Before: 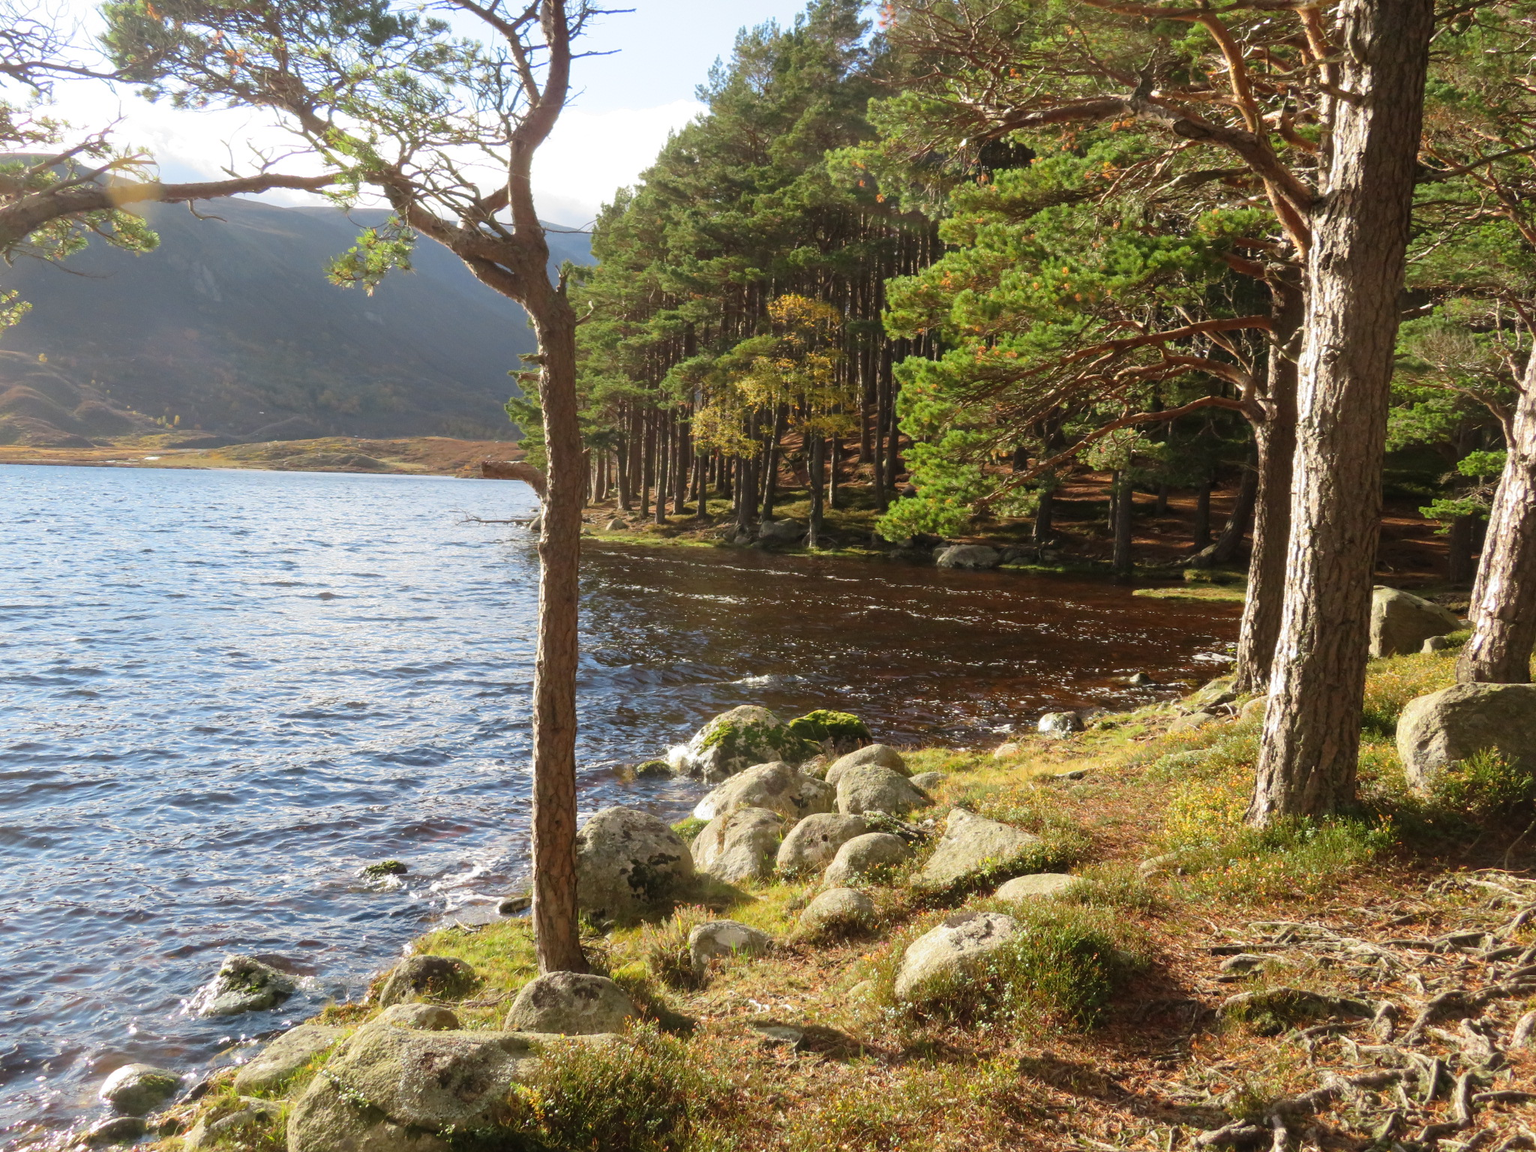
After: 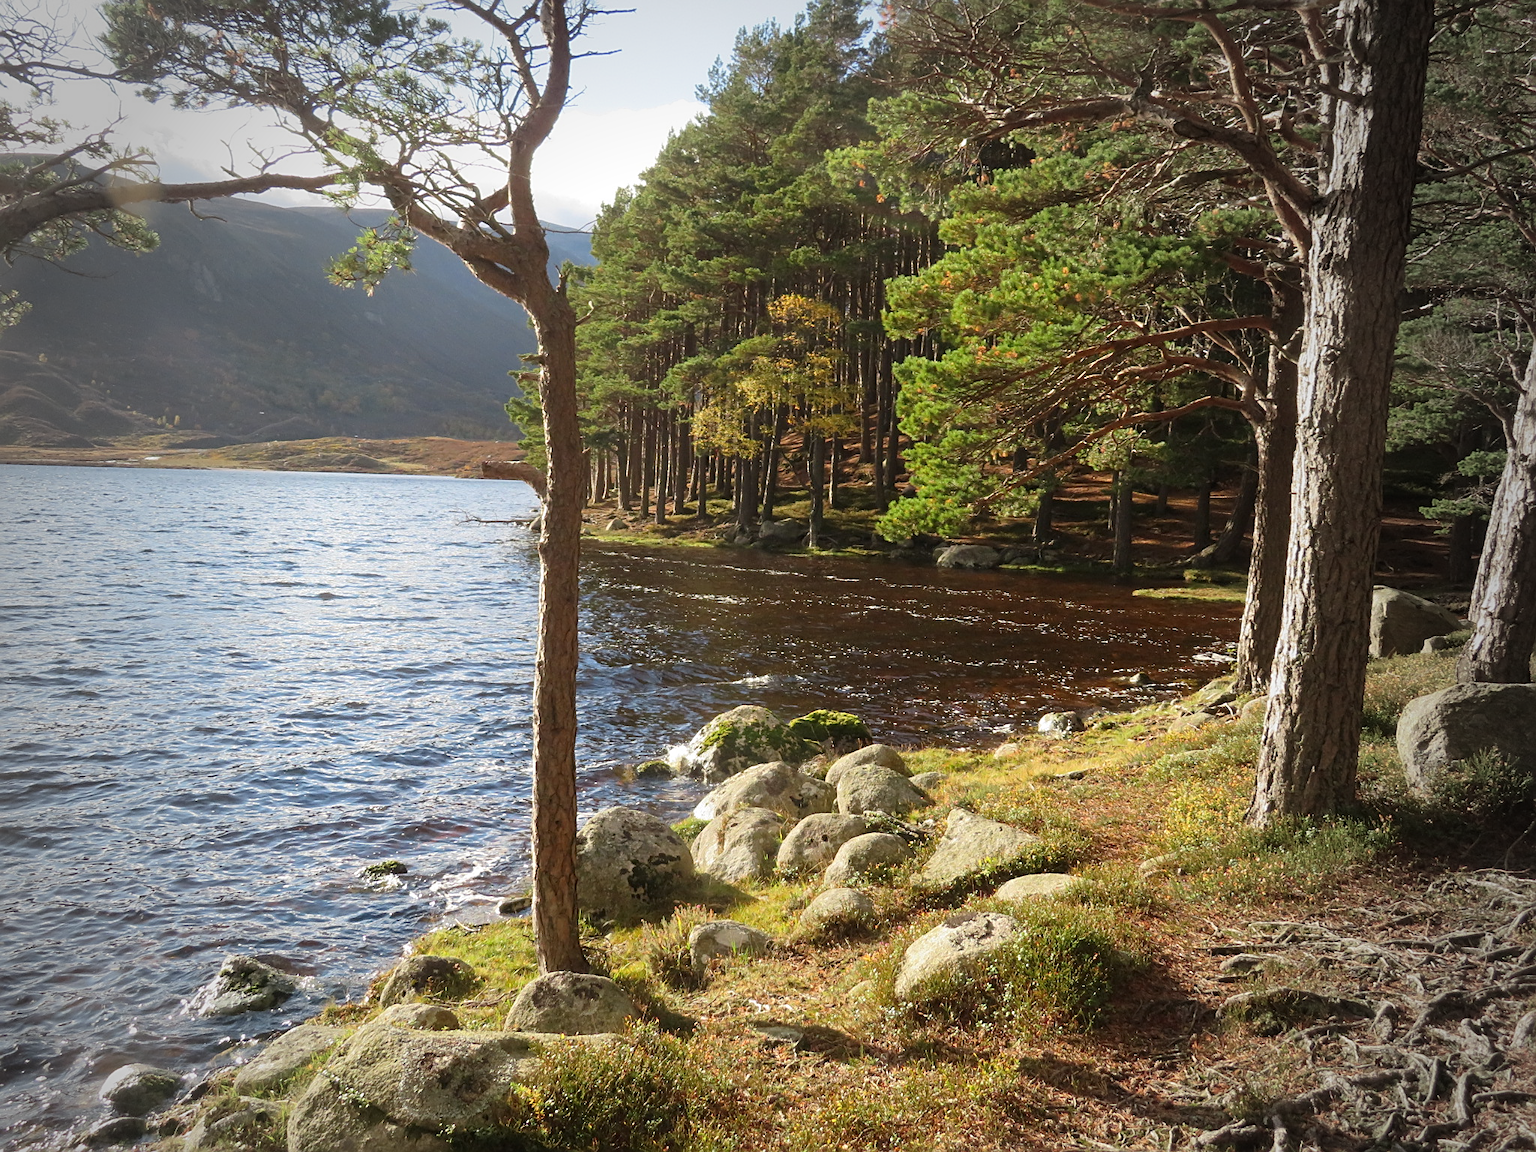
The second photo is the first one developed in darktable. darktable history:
sharpen: on, module defaults
vignetting: fall-off start 64.63%, center (-0.034, 0.148), width/height ratio 0.881
